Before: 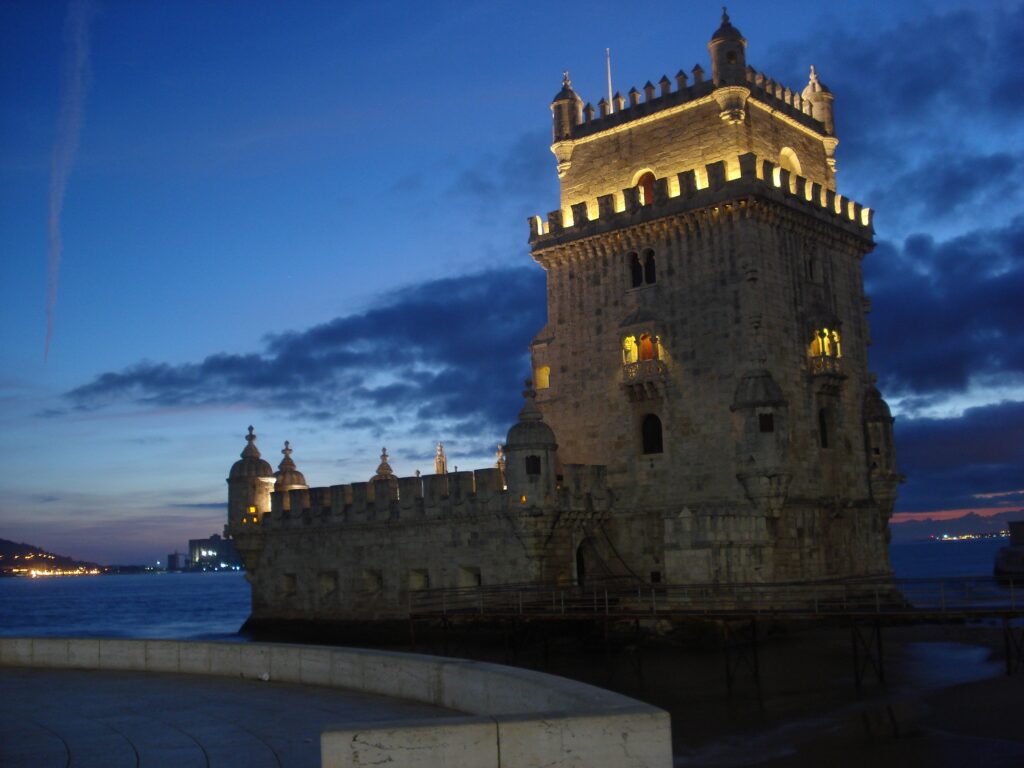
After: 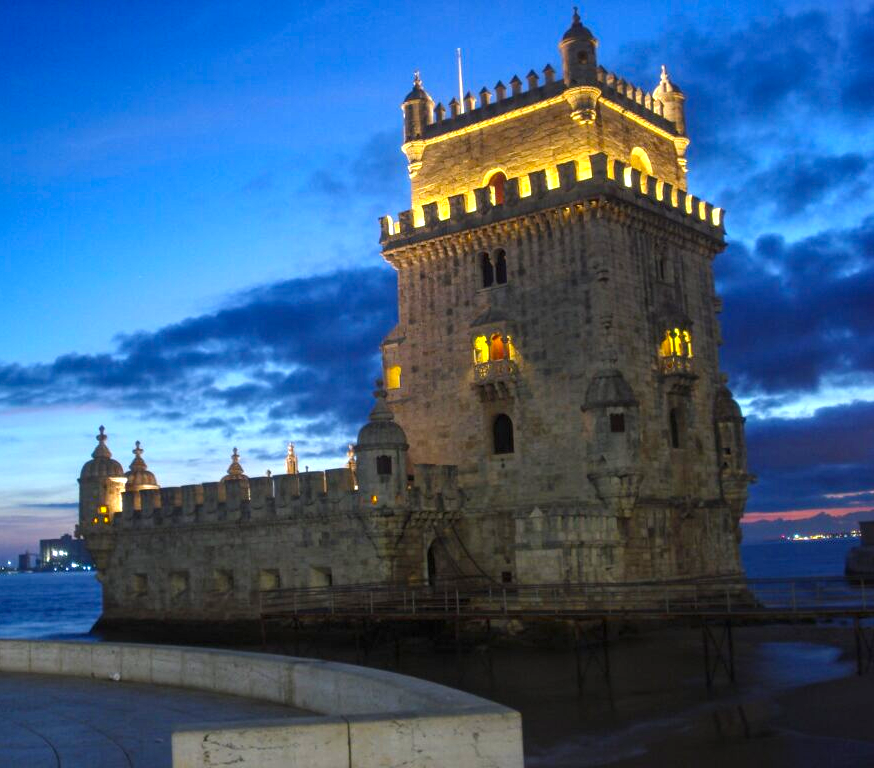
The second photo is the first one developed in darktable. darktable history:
local contrast: on, module defaults
exposure: black level correction 0, exposure 0.899 EV, compensate exposure bias true, compensate highlight preservation false
color balance rgb: global offset › luminance 0.218%, perceptual saturation grading › global saturation 25.384%
crop and rotate: left 14.576%
